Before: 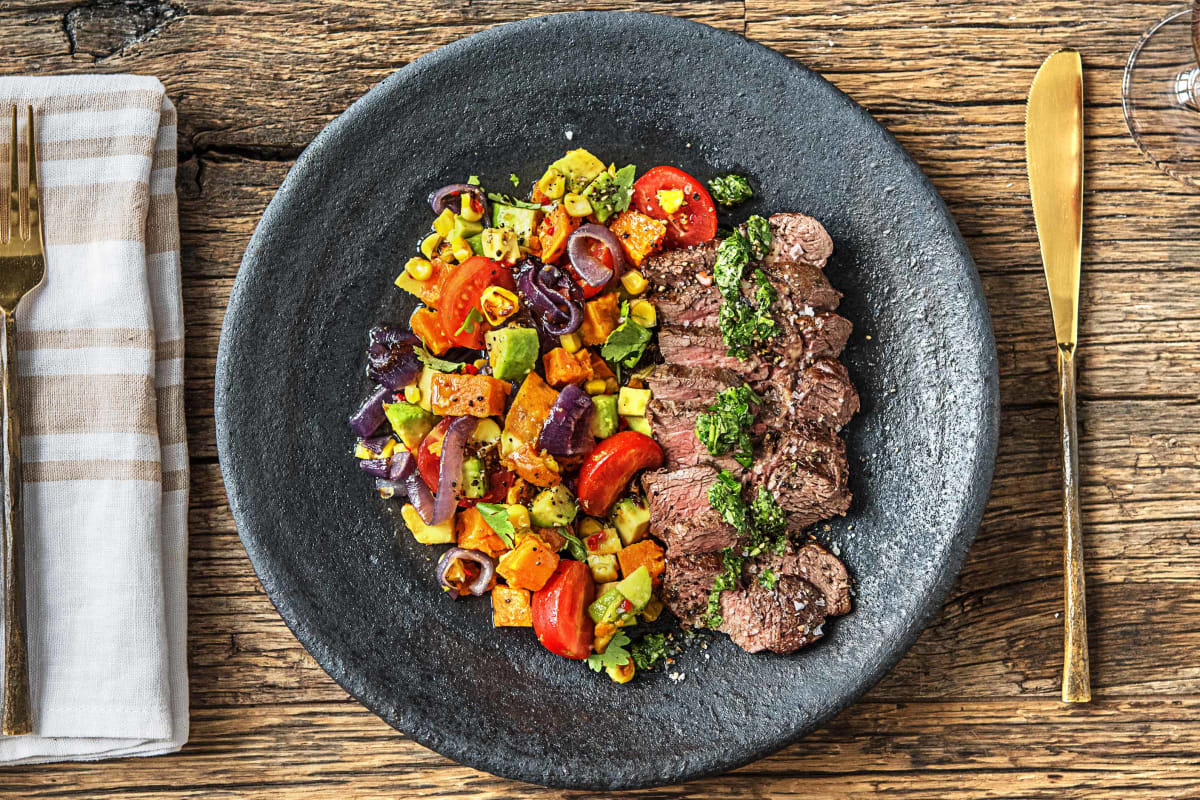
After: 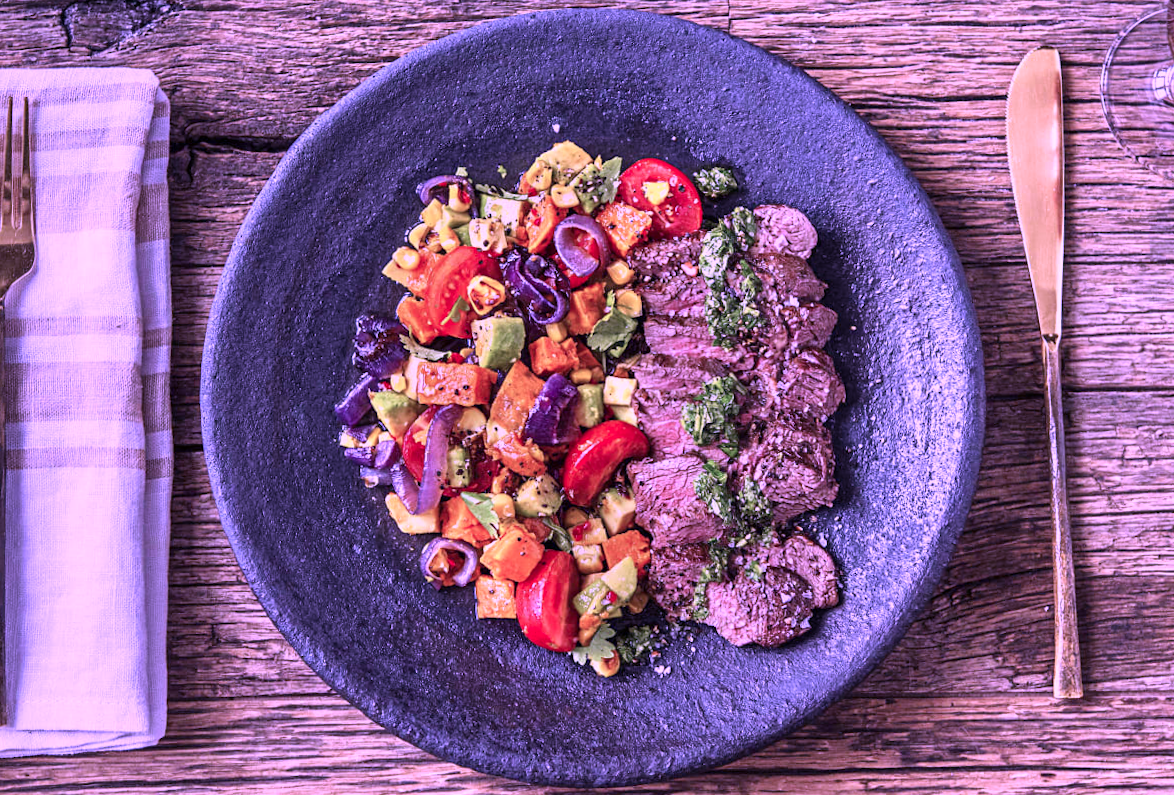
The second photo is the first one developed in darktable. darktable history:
color calibration: illuminant custom, x 0.379, y 0.481, temperature 4443.07 K
rotate and perspective: rotation 0.226°, lens shift (vertical) -0.042, crop left 0.023, crop right 0.982, crop top 0.006, crop bottom 0.994
